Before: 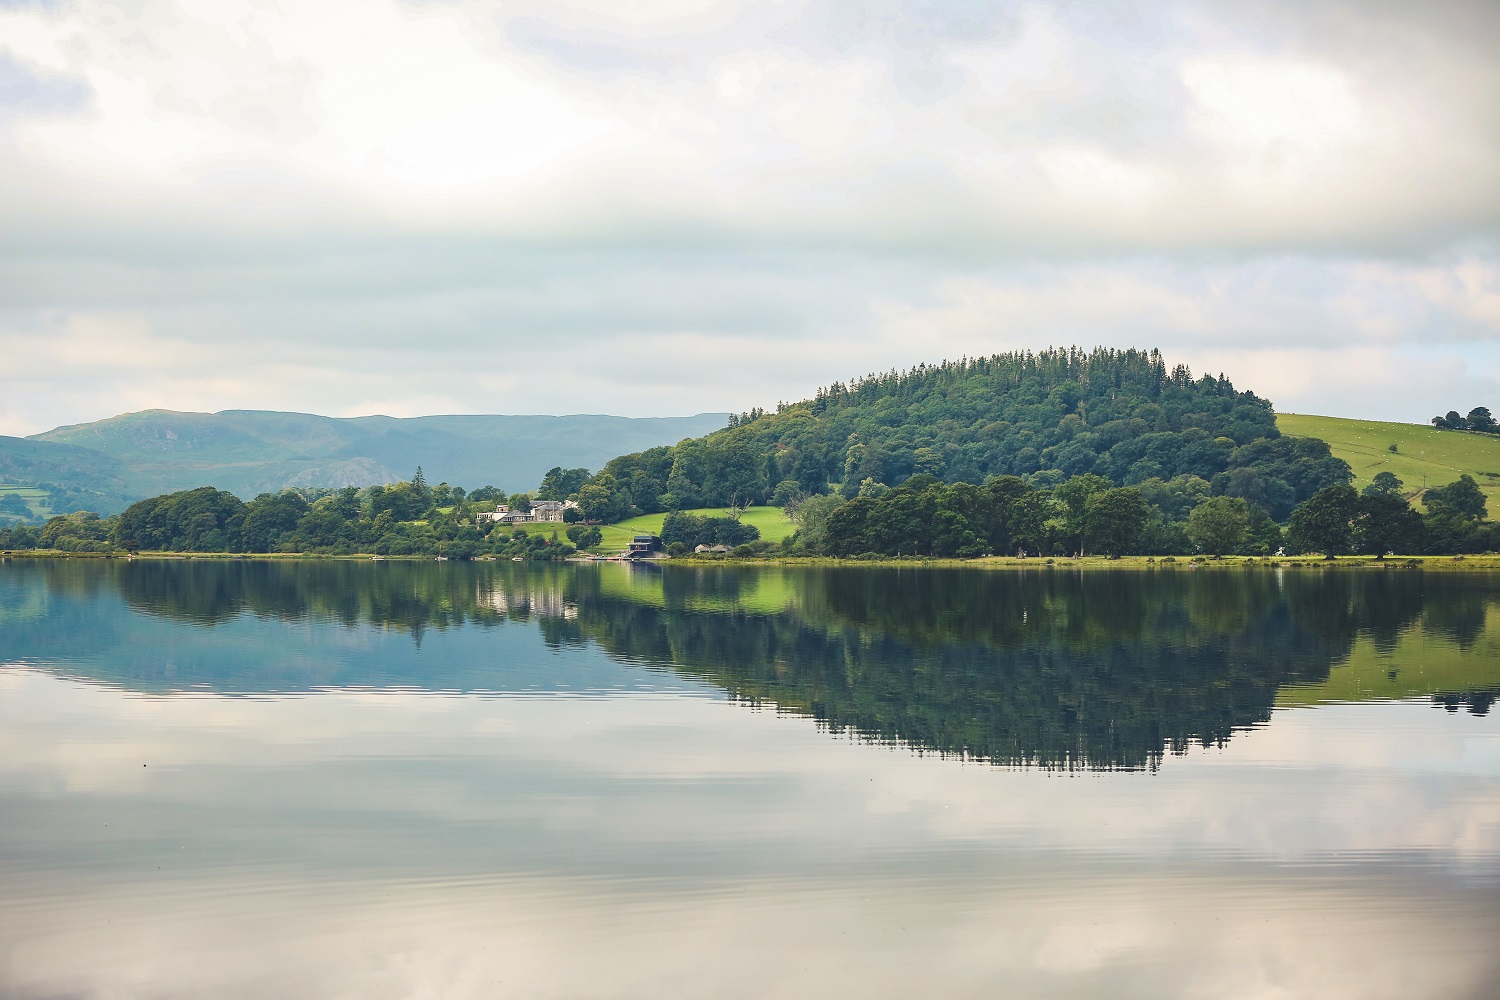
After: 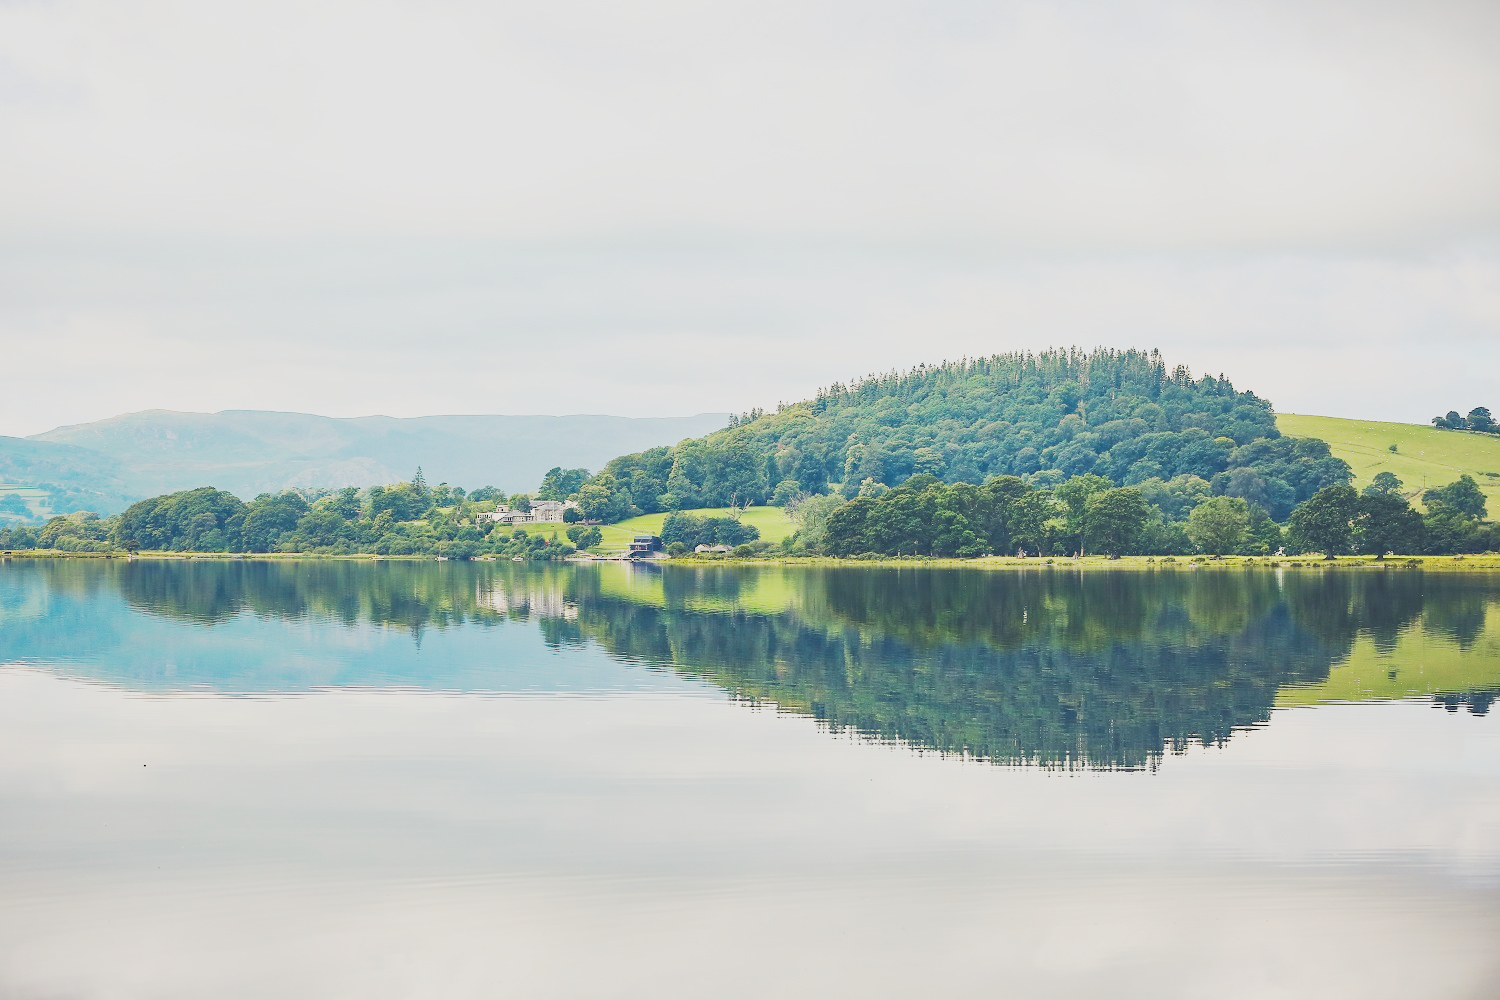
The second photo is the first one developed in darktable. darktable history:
shadows and highlights: radius 121.13, shadows 21.4, white point adjustment -9.72, highlights -14.39, soften with gaussian
base curve: curves: ch0 [(0, 0) (0.04, 0.03) (0.133, 0.232) (0.448, 0.748) (0.843, 0.968) (1, 1)]
